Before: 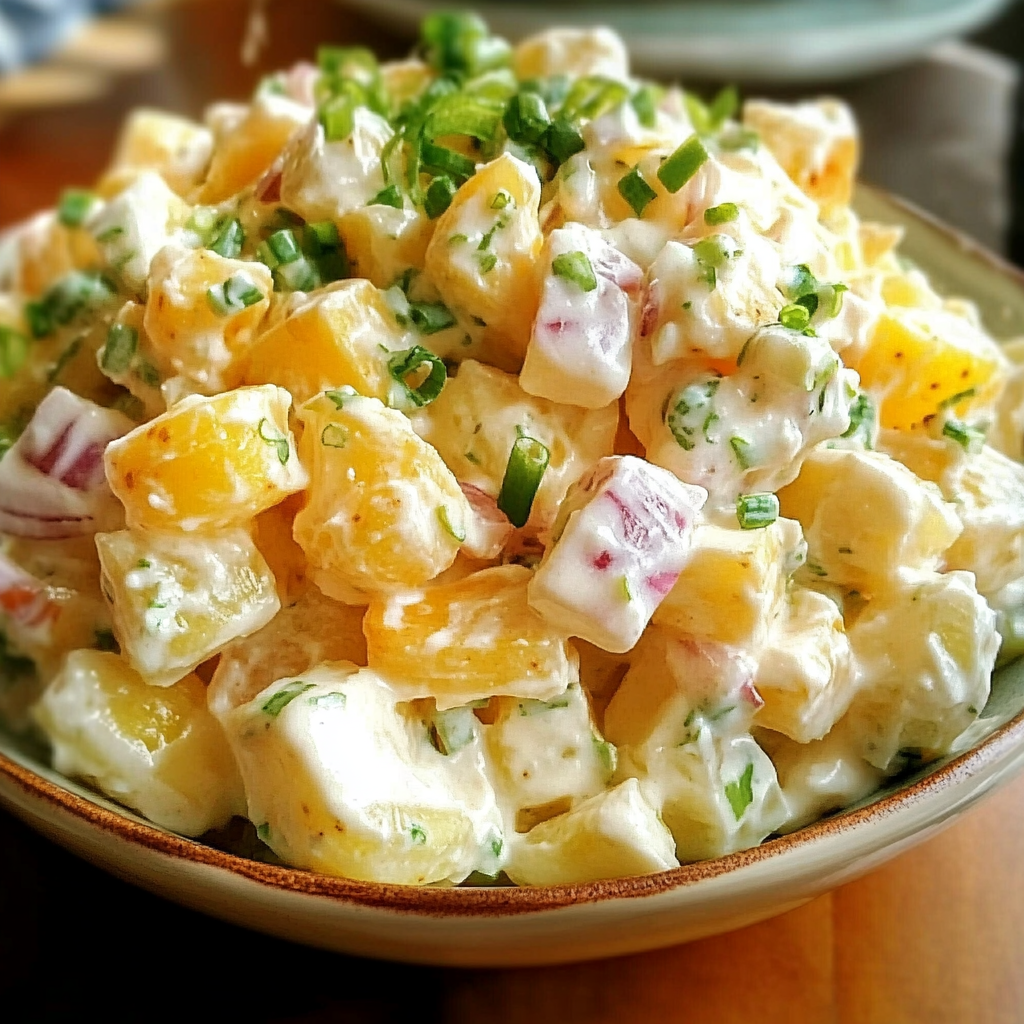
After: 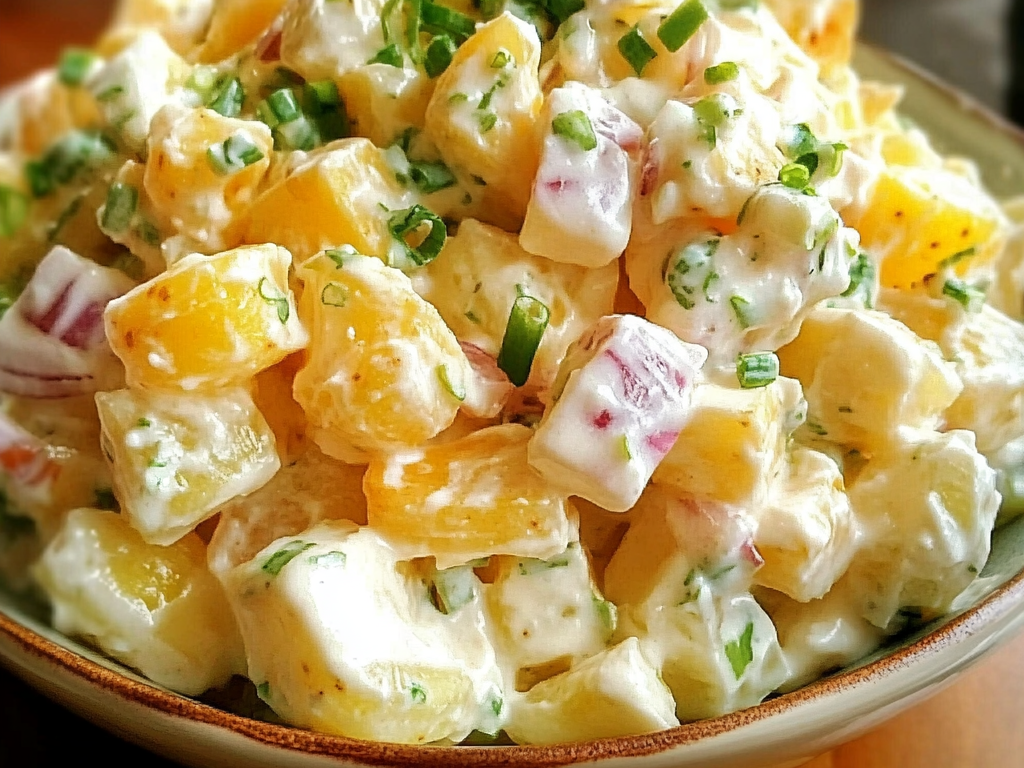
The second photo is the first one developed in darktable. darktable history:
base curve: preserve colors none
crop: top 13.819%, bottom 11.169%
